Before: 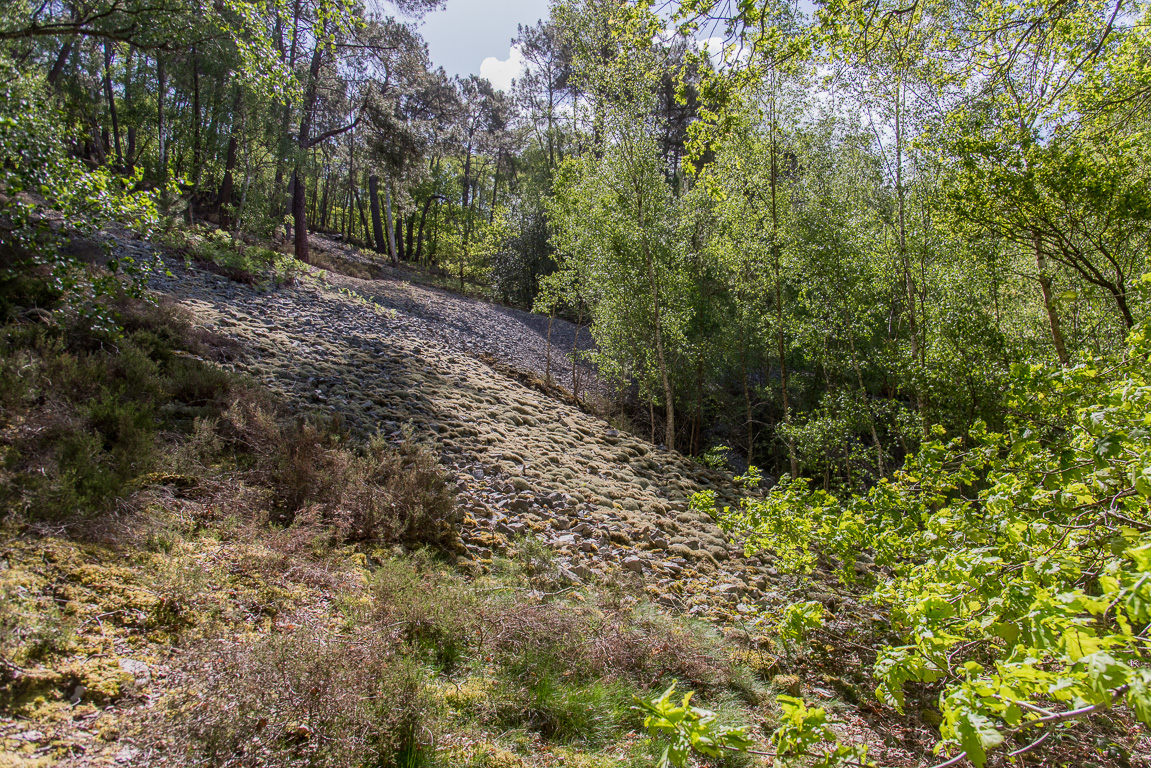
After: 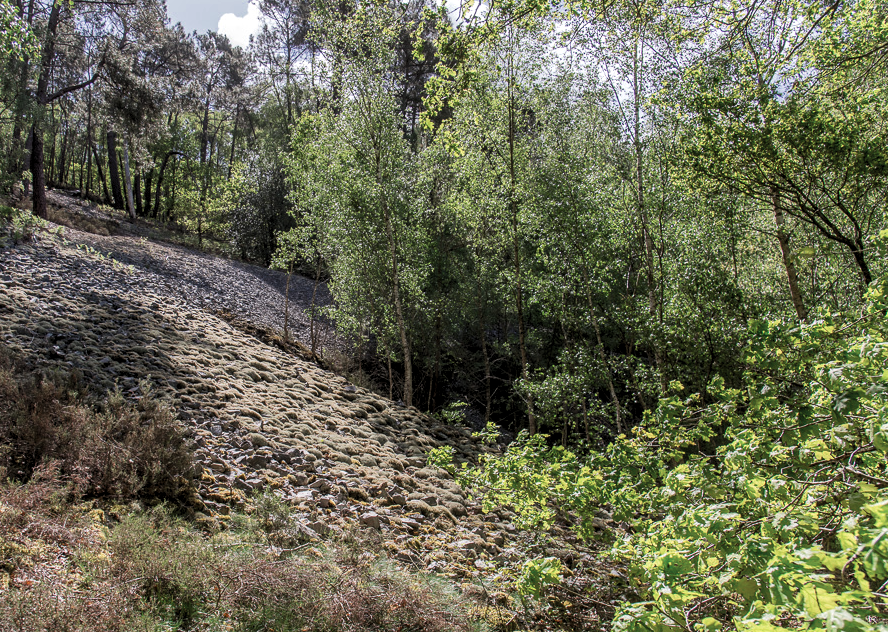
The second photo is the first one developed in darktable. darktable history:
crop: left 22.833%, top 5.844%, bottom 11.854%
levels: levels [0.062, 0.494, 0.925]
color zones: curves: ch0 [(0, 0.5) (0.125, 0.4) (0.25, 0.5) (0.375, 0.4) (0.5, 0.4) (0.625, 0.35) (0.75, 0.35) (0.875, 0.5)]; ch1 [(0, 0.35) (0.125, 0.45) (0.25, 0.35) (0.375, 0.35) (0.5, 0.35) (0.625, 0.35) (0.75, 0.45) (0.875, 0.35)]; ch2 [(0, 0.6) (0.125, 0.5) (0.25, 0.5) (0.375, 0.6) (0.5, 0.6) (0.625, 0.5) (0.75, 0.5) (0.875, 0.5)]
